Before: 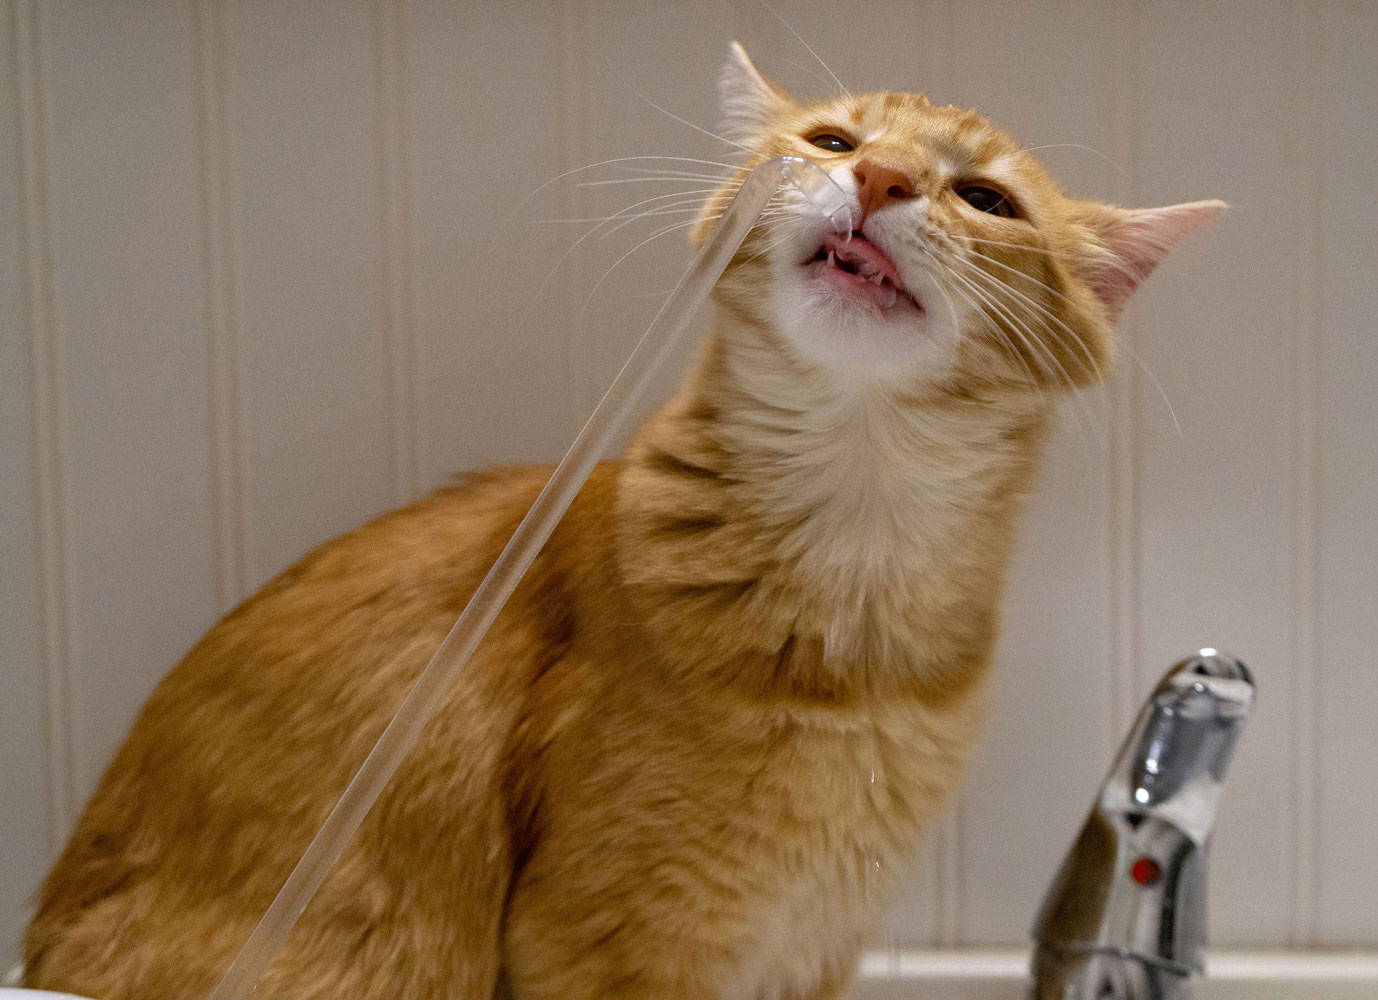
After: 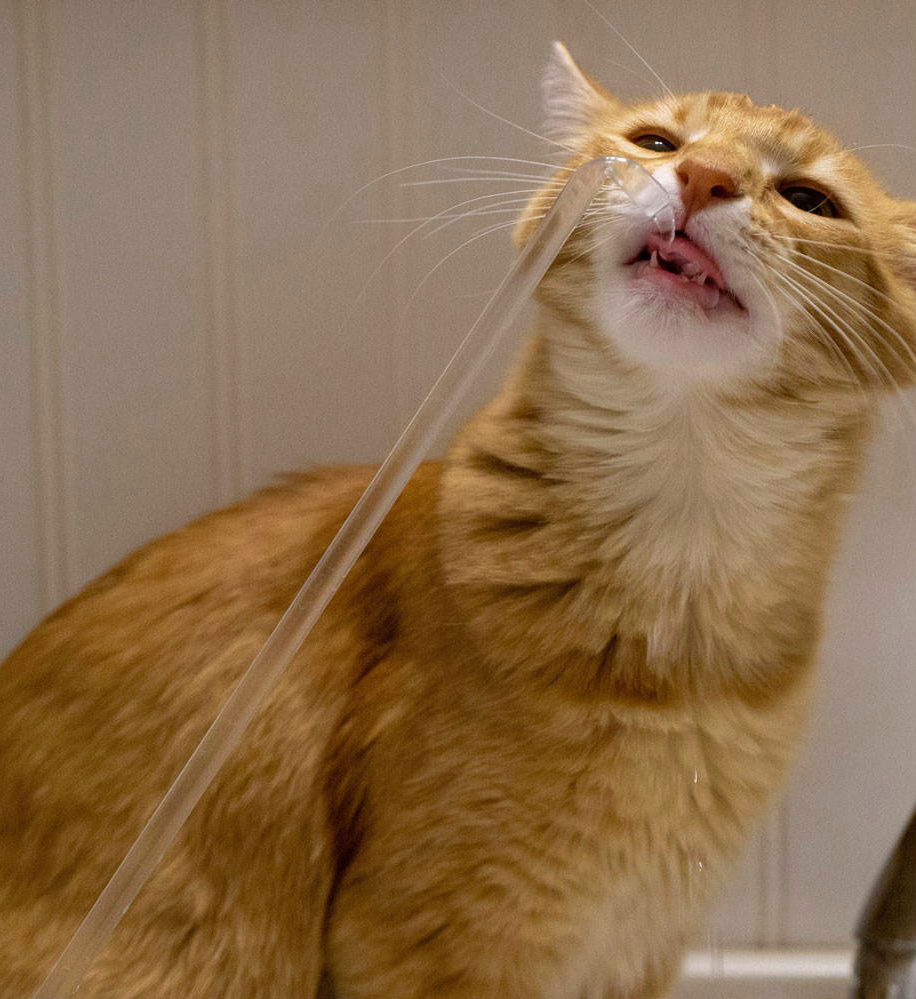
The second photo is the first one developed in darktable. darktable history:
crop and rotate: left 12.862%, right 20.629%
velvia: on, module defaults
